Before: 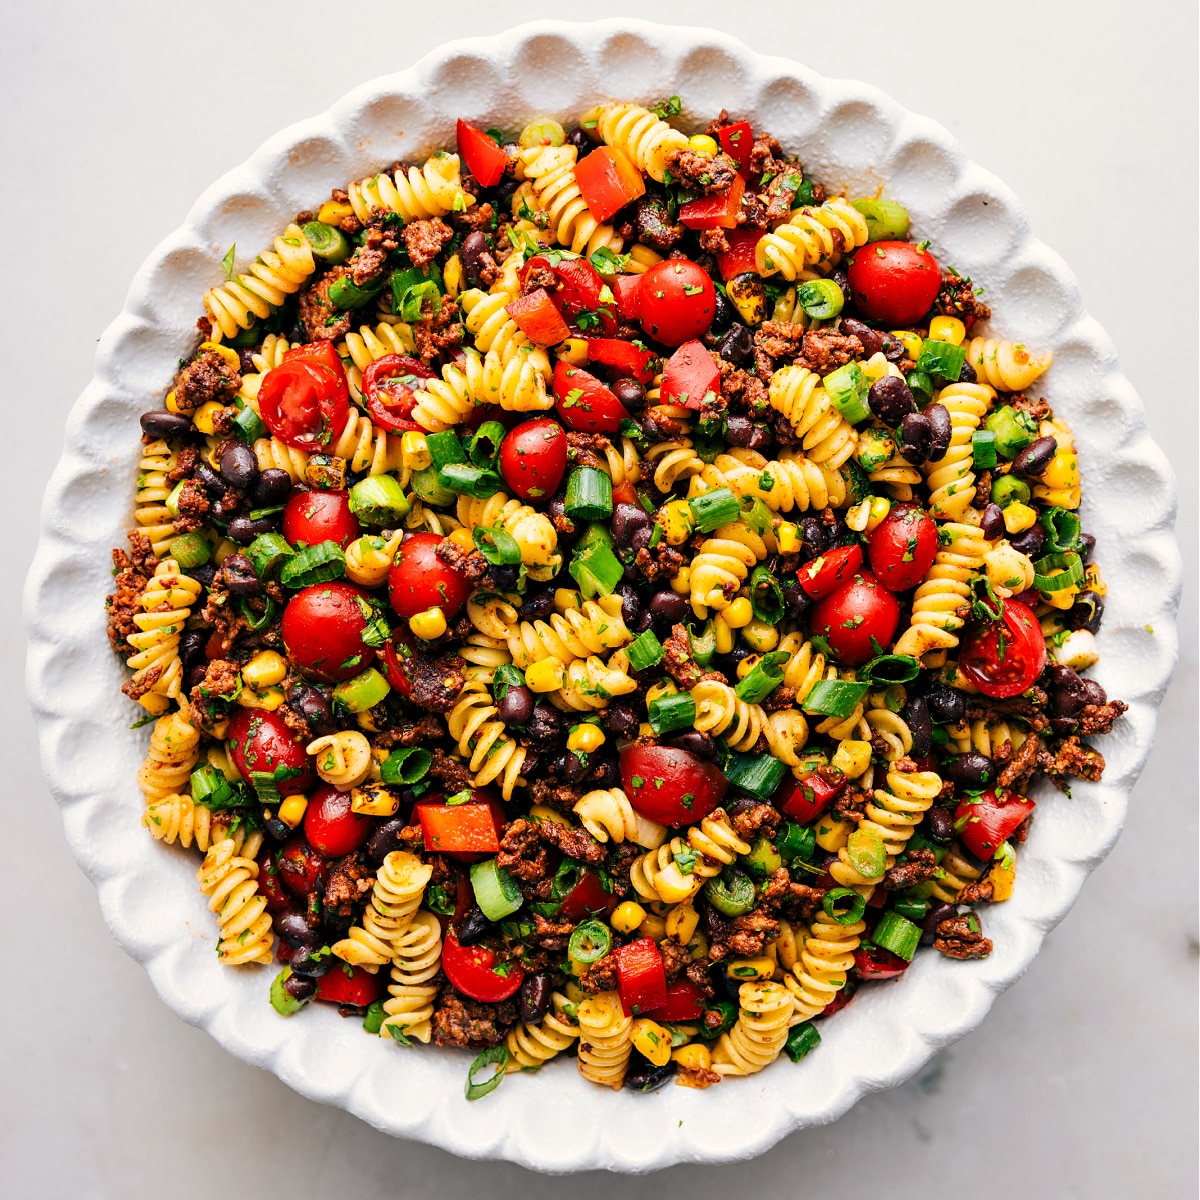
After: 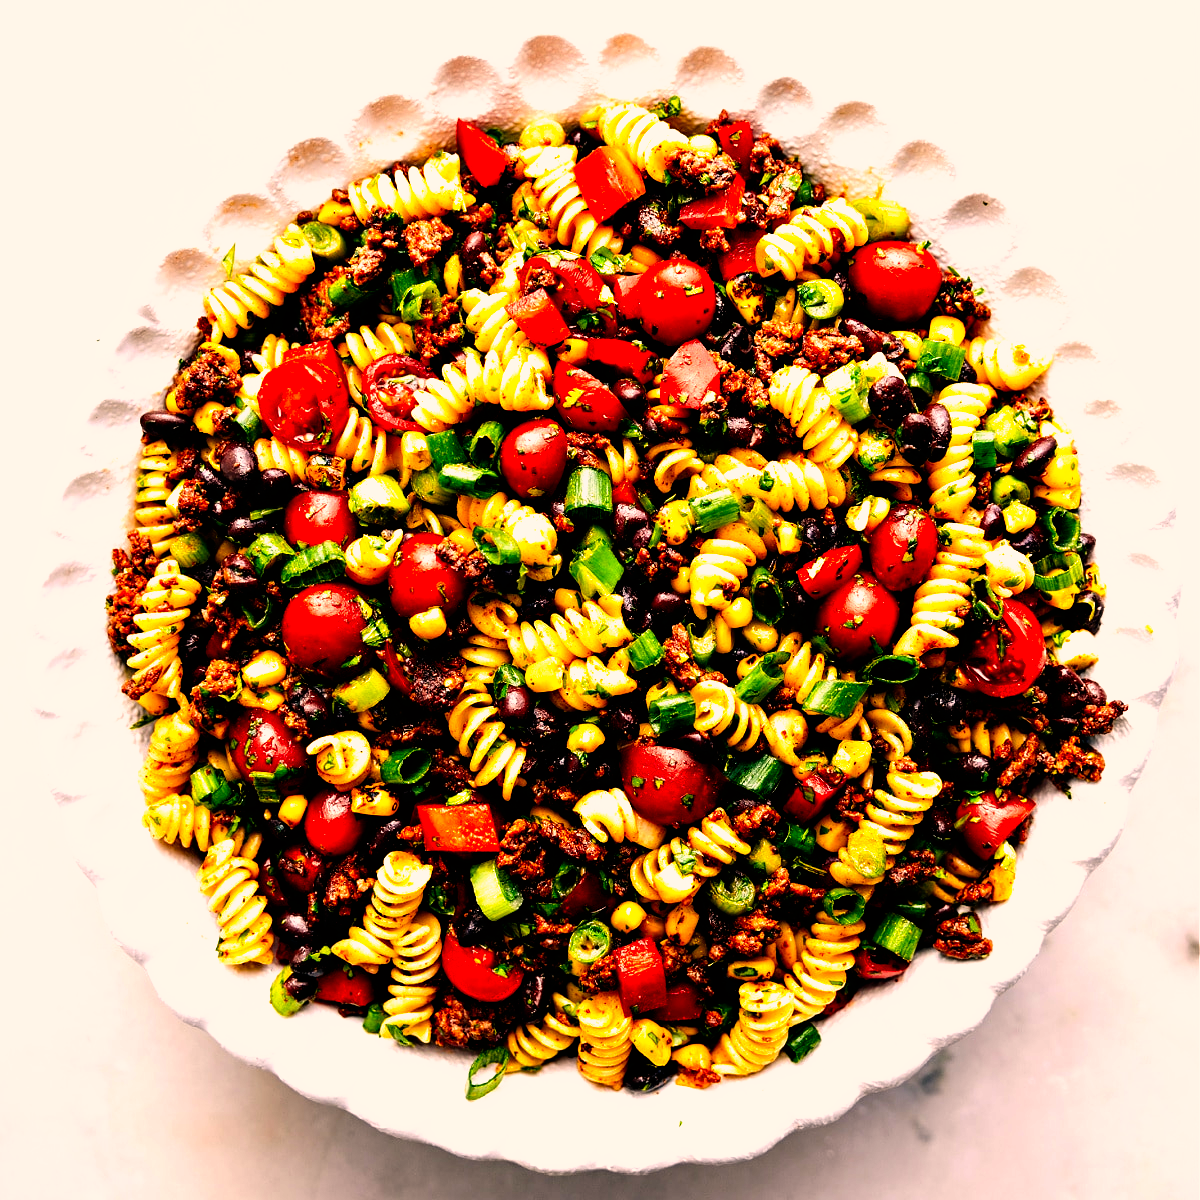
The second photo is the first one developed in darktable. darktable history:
color correction: highlights a* 11.96, highlights b* 11.58
filmic rgb: black relative exposure -8.2 EV, white relative exposure 2.2 EV, threshold 3 EV, hardness 7.11, latitude 85.74%, contrast 1.696, highlights saturation mix -4%, shadows ↔ highlights balance -2.69%, preserve chrominance no, color science v5 (2021), contrast in shadows safe, contrast in highlights safe, enable highlight reconstruction true
